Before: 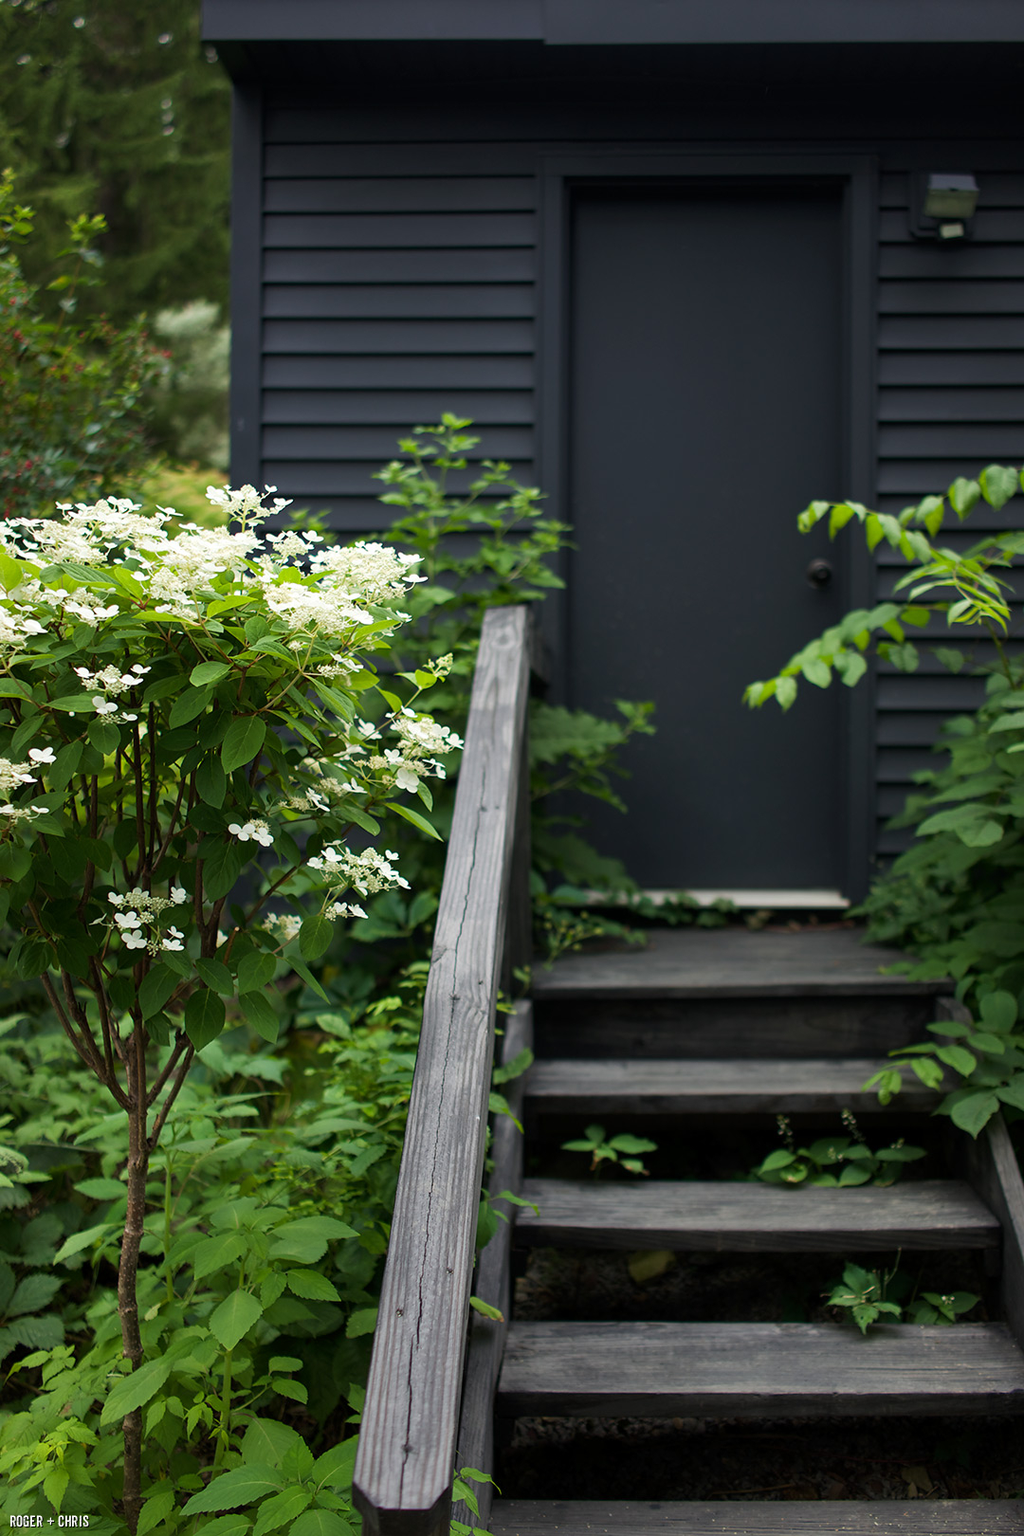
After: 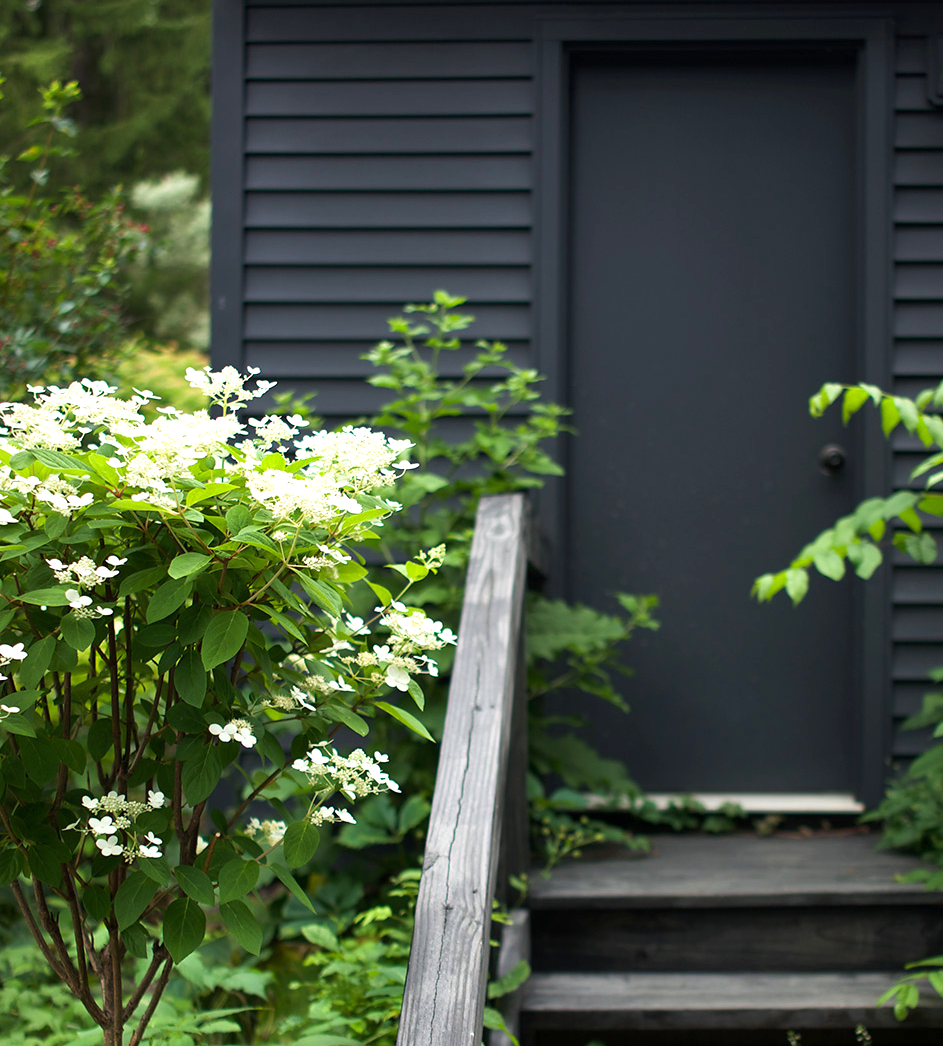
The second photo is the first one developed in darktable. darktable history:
crop: left 3.015%, top 8.969%, right 9.647%, bottom 26.457%
exposure: exposure 0.564 EV, compensate highlight preservation false
